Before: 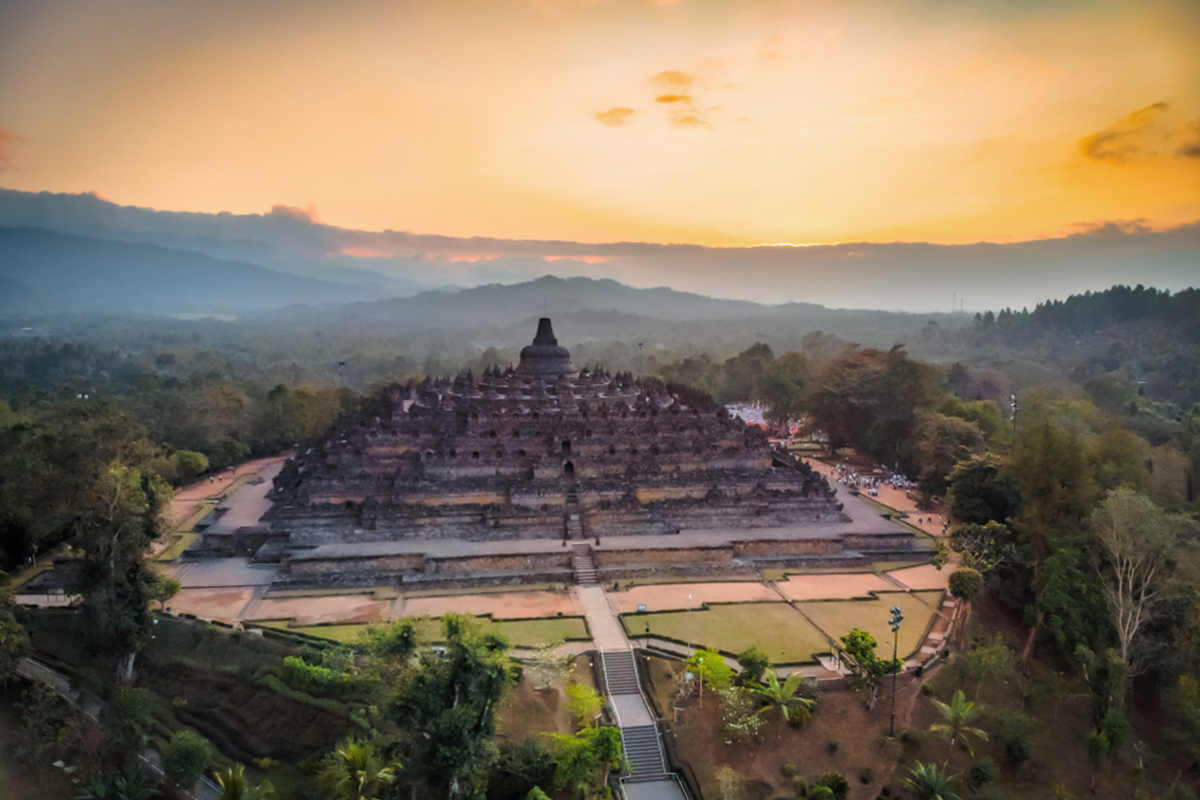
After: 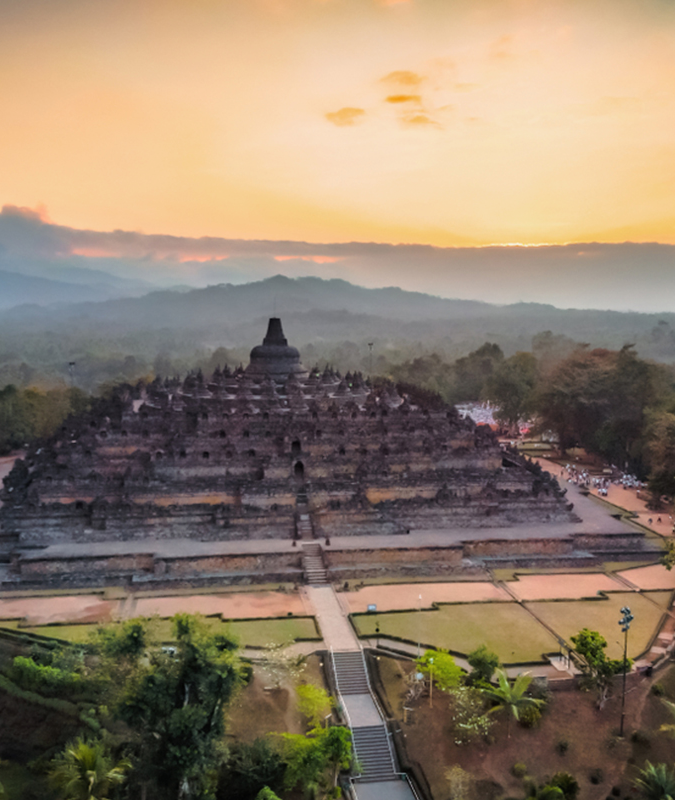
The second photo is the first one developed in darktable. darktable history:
crop and rotate: left 22.516%, right 21.234%
filmic rgb: black relative exposure -16 EV, white relative exposure 2.93 EV, hardness 10.04, color science v6 (2022)
